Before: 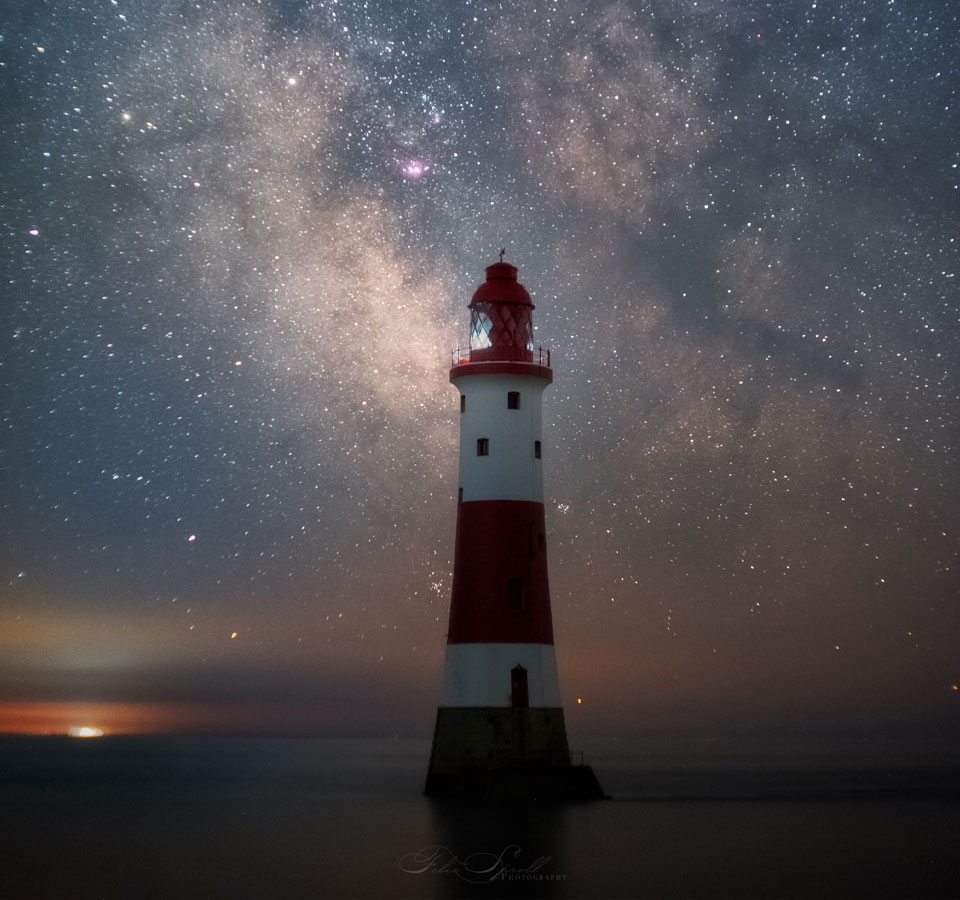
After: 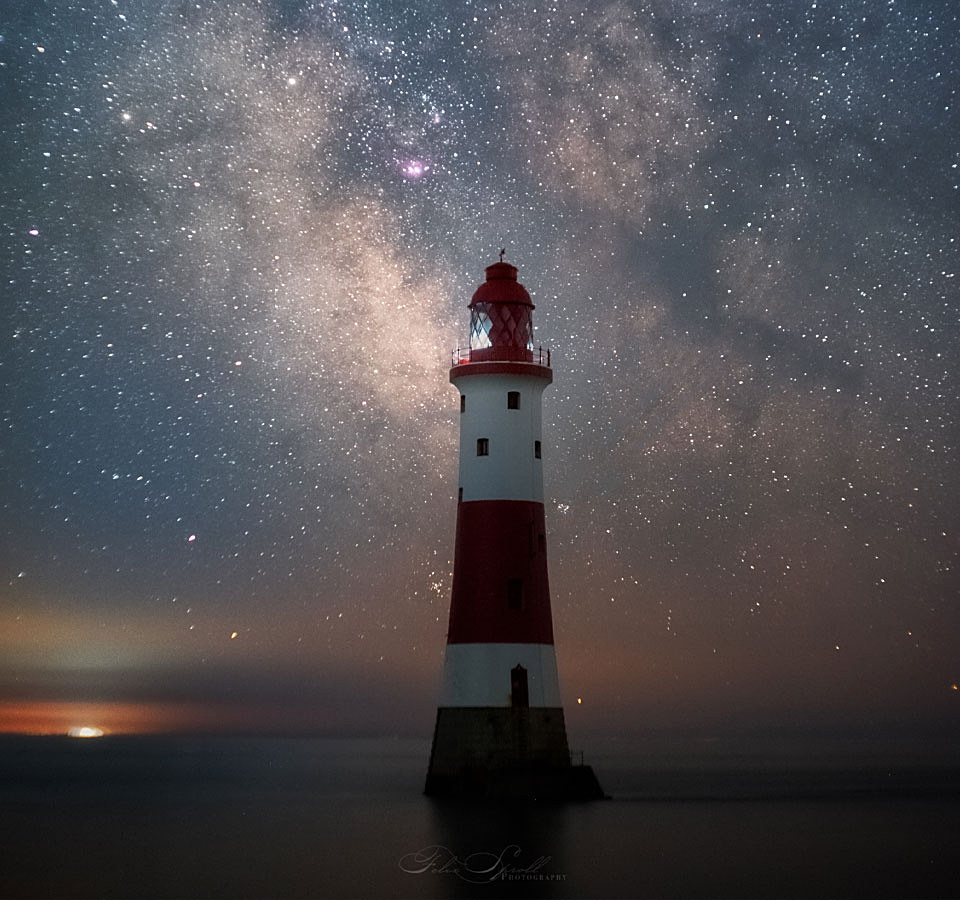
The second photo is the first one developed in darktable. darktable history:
sharpen: on, module defaults
shadows and highlights: shadows 12, white point adjustment 1.2, soften with gaussian
